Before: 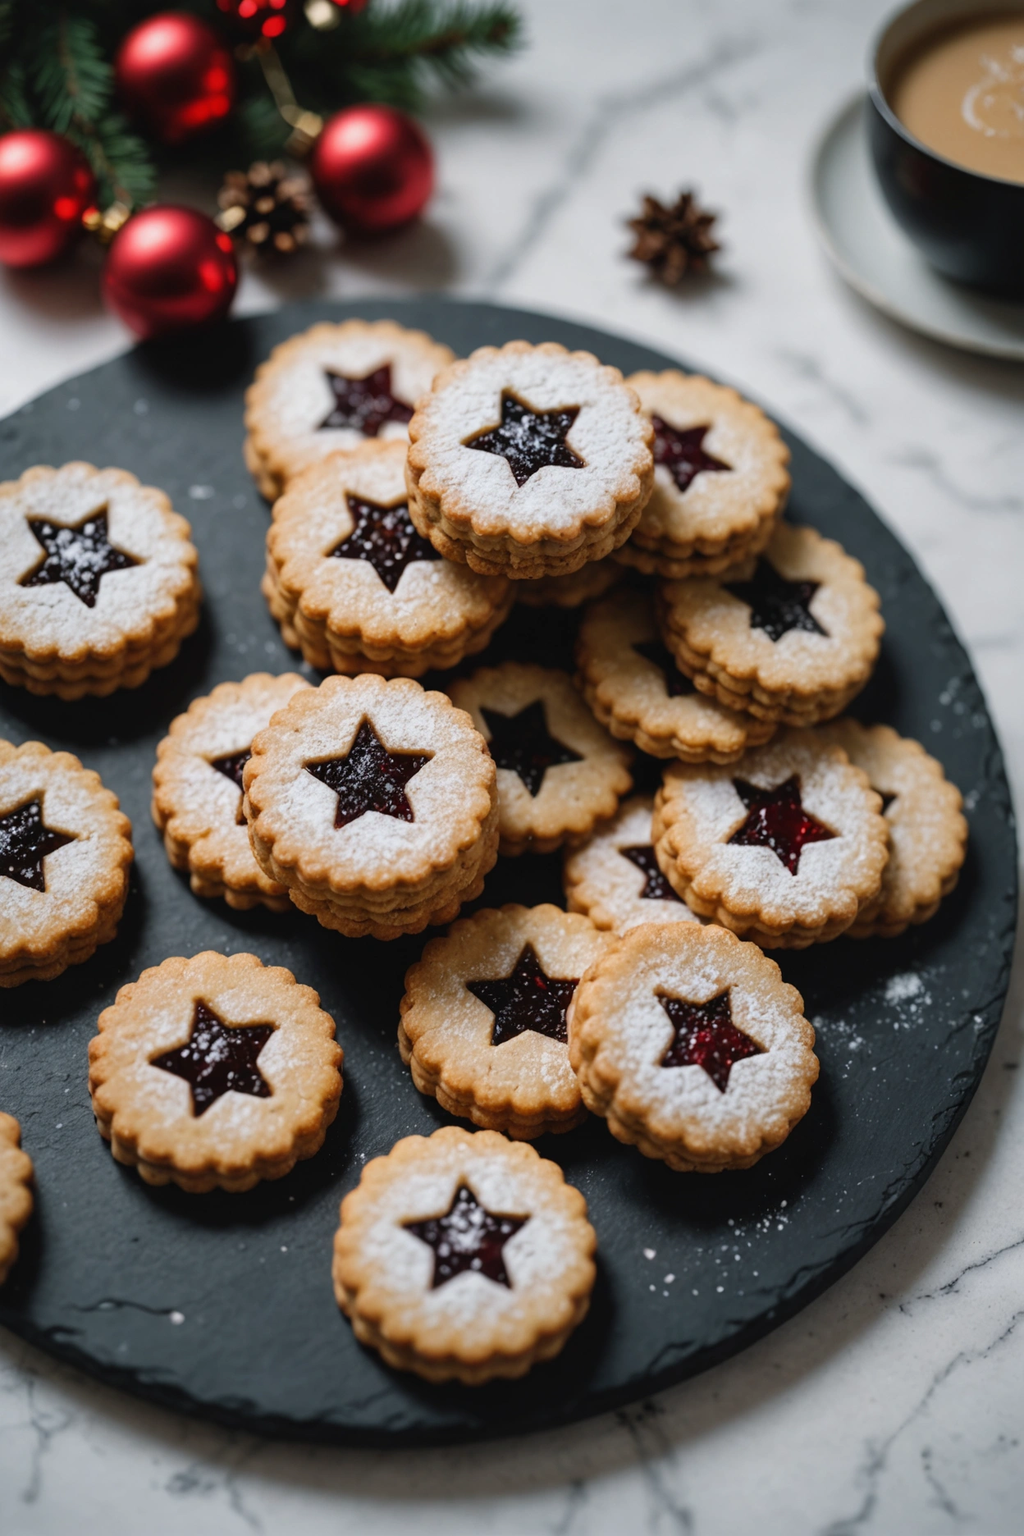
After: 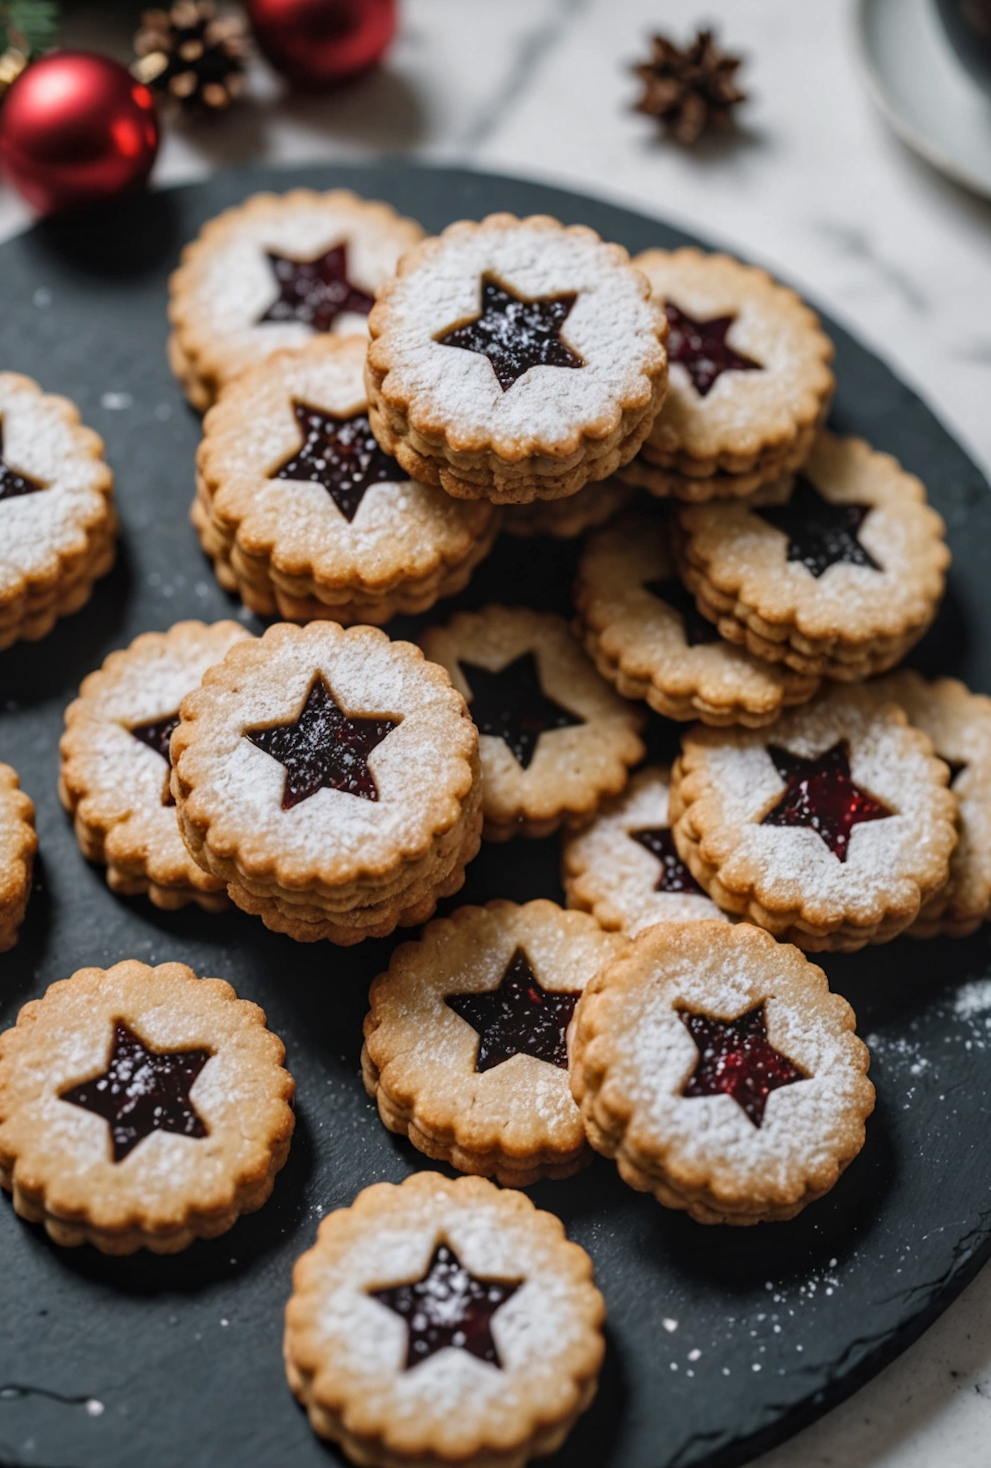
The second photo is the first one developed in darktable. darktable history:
rotate and perspective: rotation -0.45°, automatic cropping original format, crop left 0.008, crop right 0.992, crop top 0.012, crop bottom 0.988
crop and rotate: left 10.071%, top 10.071%, right 10.02%, bottom 10.02%
local contrast: on, module defaults
